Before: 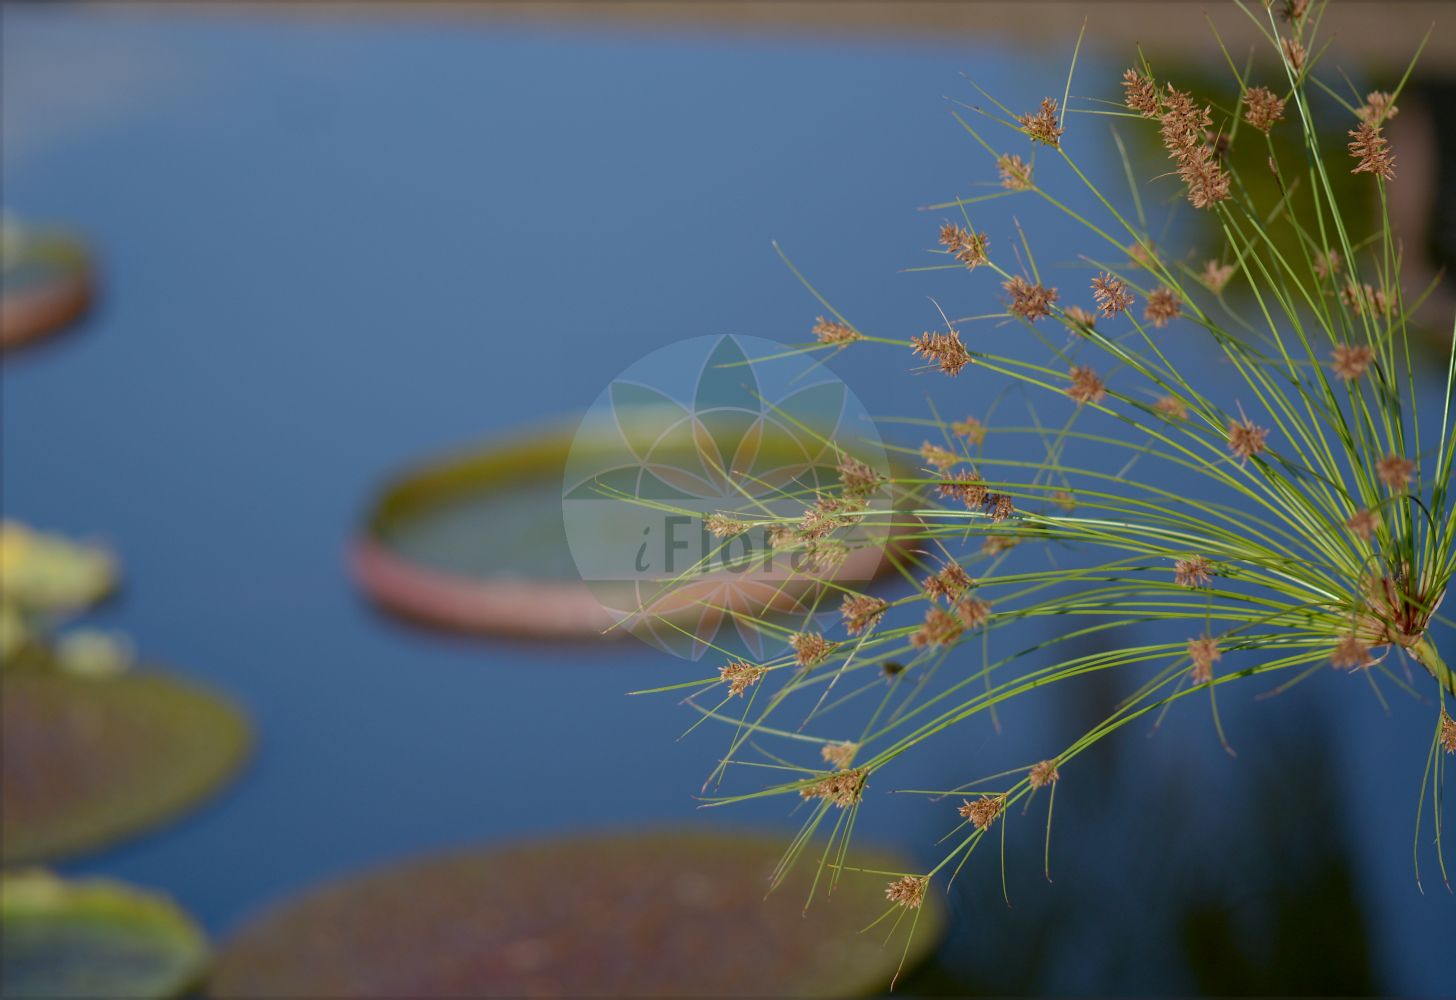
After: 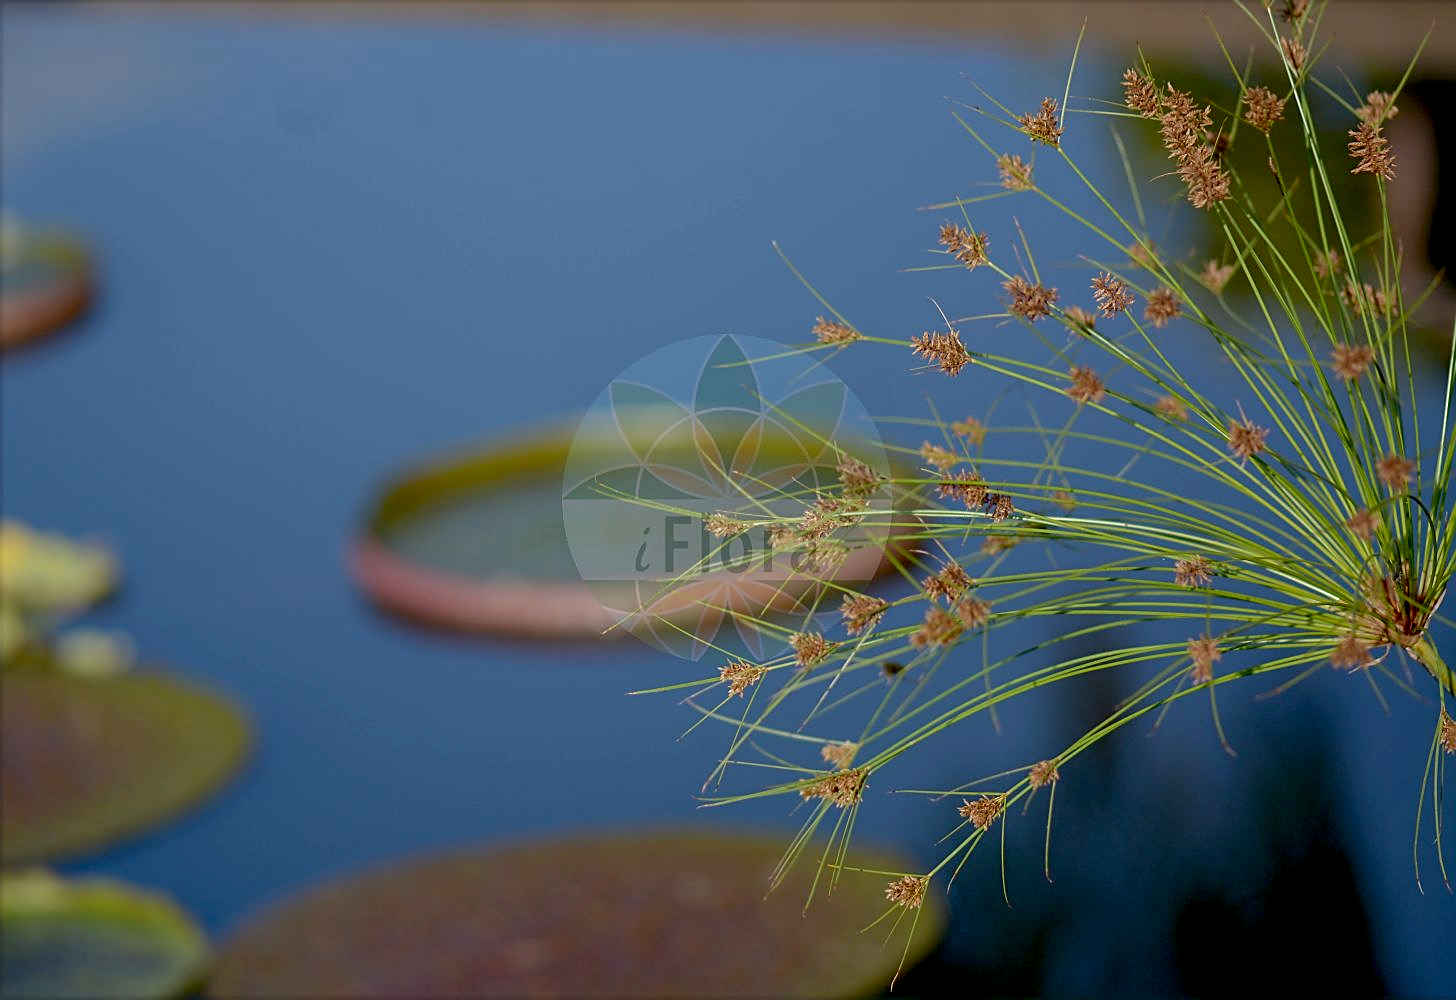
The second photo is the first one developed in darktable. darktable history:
exposure: black level correction 0.012, compensate highlight preservation false
sharpen: amount 0.584
